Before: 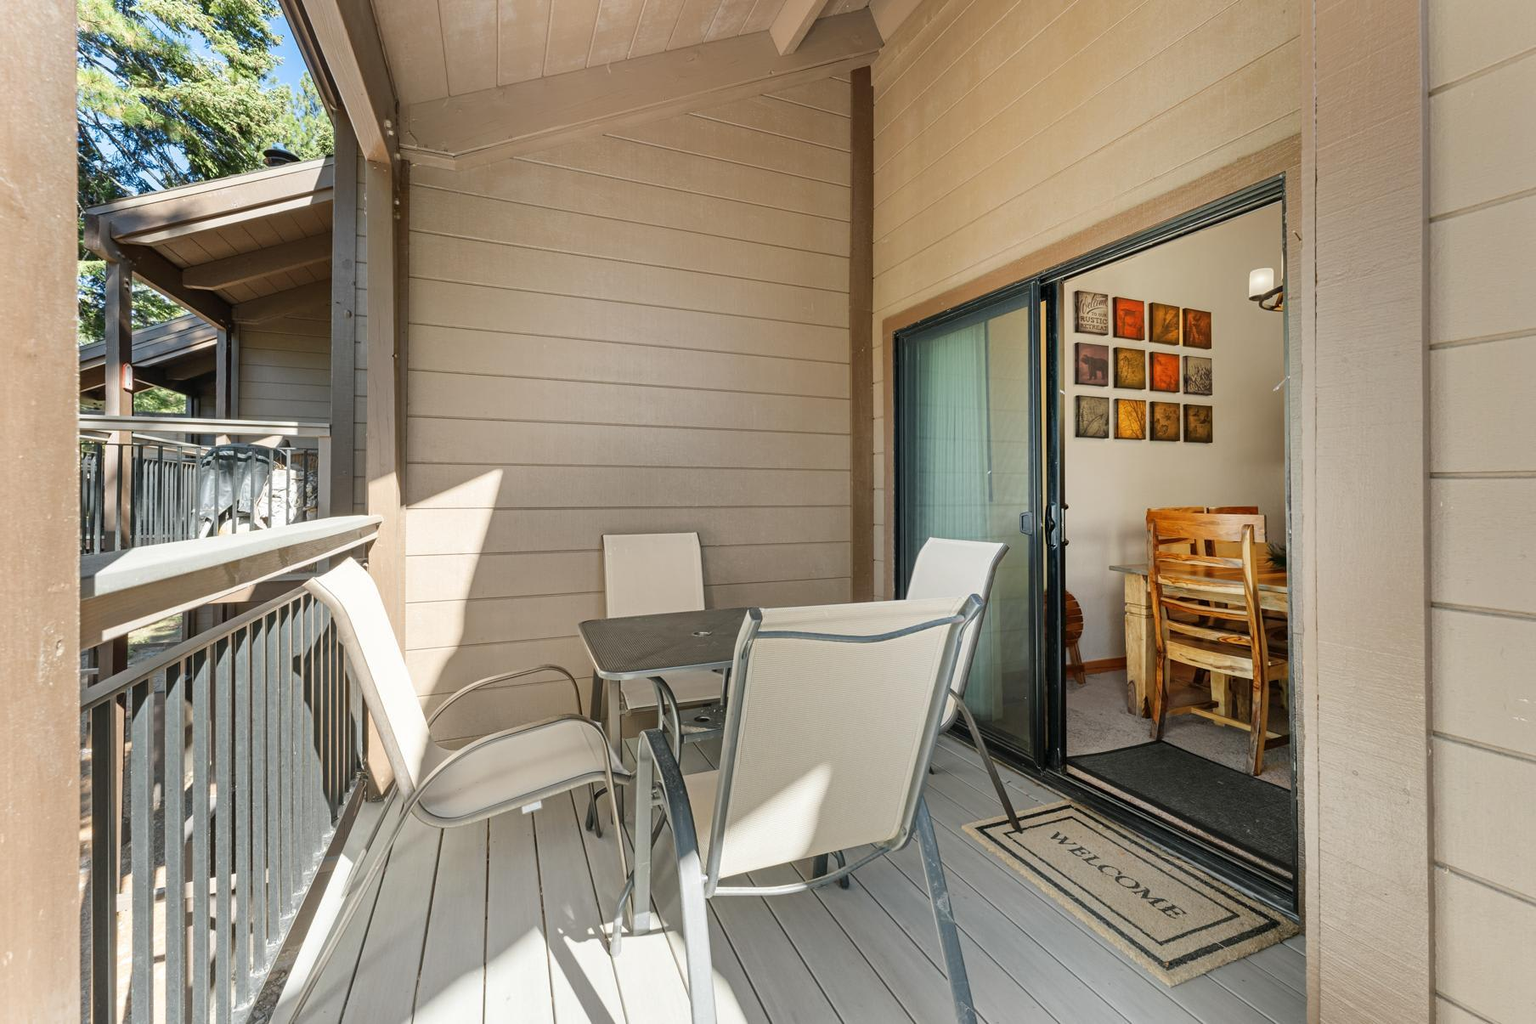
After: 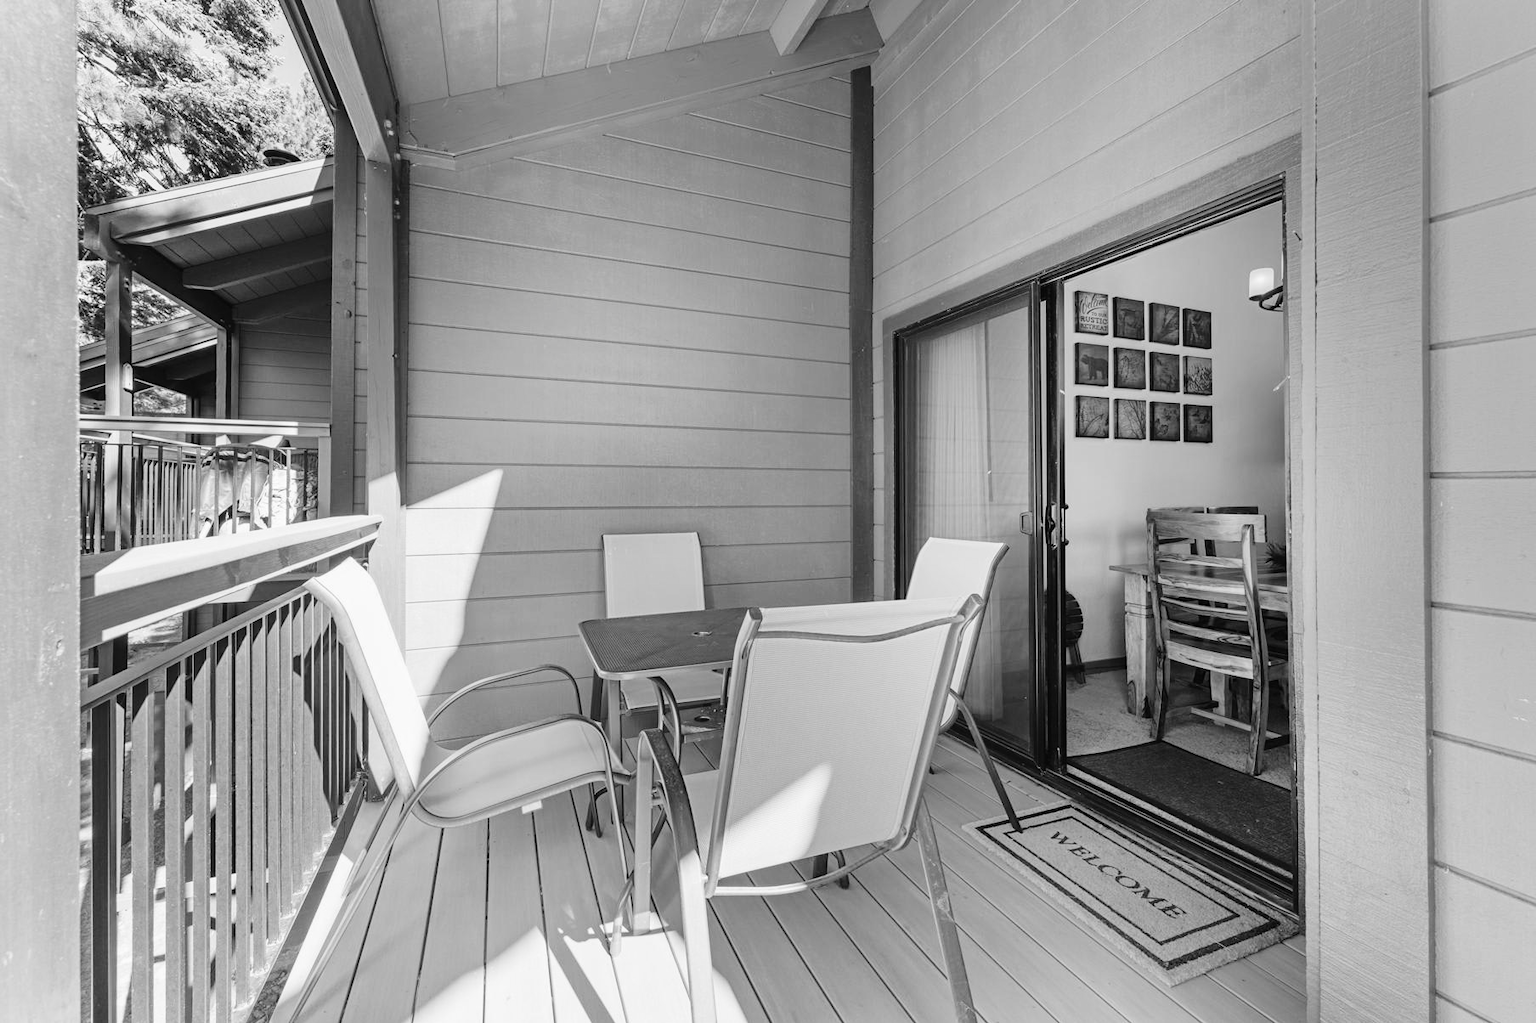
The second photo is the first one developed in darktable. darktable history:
tone curve: curves: ch0 [(0, 0) (0.003, 0.015) (0.011, 0.019) (0.025, 0.026) (0.044, 0.041) (0.069, 0.057) (0.1, 0.085) (0.136, 0.116) (0.177, 0.158) (0.224, 0.215) (0.277, 0.286) (0.335, 0.367) (0.399, 0.452) (0.468, 0.534) (0.543, 0.612) (0.623, 0.698) (0.709, 0.775) (0.801, 0.858) (0.898, 0.928) (1, 1)], preserve colors none
color look up table: target L [95.14, 87.41, 80.97, 86.7, 73.31, 50.17, 54.76, 44, 23.22, 200.82, 82.05, 62.08, 64.74, 61.7, 67, 57.09, 52.01, 39.07, 48.04, 45.63, 39.49, 50.43, 35.44, 29.14, 36.77, 9.263, 13.23, 19.24, 89.53, 73.68, 78.79, 75.88, 63.98, 57.48, 65.11, 44.82, 55.54, 43.46, 19.87, 12.25, 15.47, 2.193, 85.98, 84.2, 82.76, 75.52, 66.62, 59.79, 40.18], target a [-0.002 ×4, 0, 0.001, 0 ×15, 0.001 ×4, 0, 0, 0, -0.003, 0 ×8, 0.001, 0 ×4, -0.001, 0 ×5, 0.001], target b [0.023, 0.023, 0.022, 0.023, 0.001, -0.004, 0.001, -0.003, -0.003, -0.001, 0.001, 0.002 ×6, -0.003, 0.002, 0.001, 0.001, -0.003, -0.003, -0.003, -0.005, 0, 0.005, -0.003, 0.024, 0.001, 0.001, 0.001, 0.002, 0.002, 0.002, 0.001, -0.004, -0.003, -0.003, -0.002, -0.003, 0.002, 0.002, 0.001, 0.001, 0.001, 0.002, 0.002, -0.003], num patches 49
